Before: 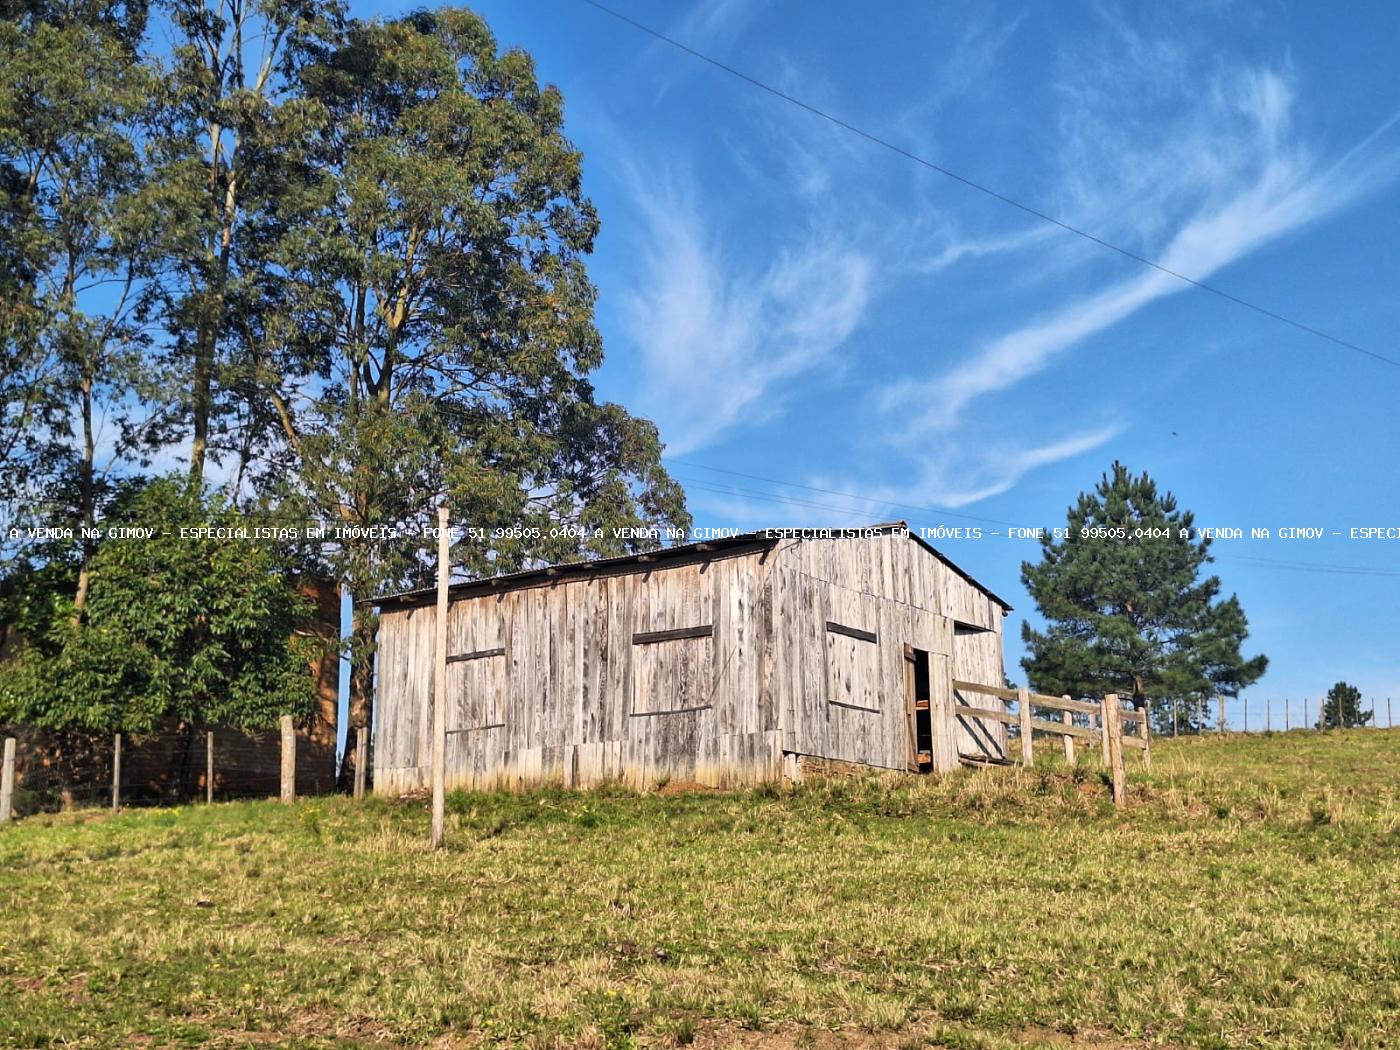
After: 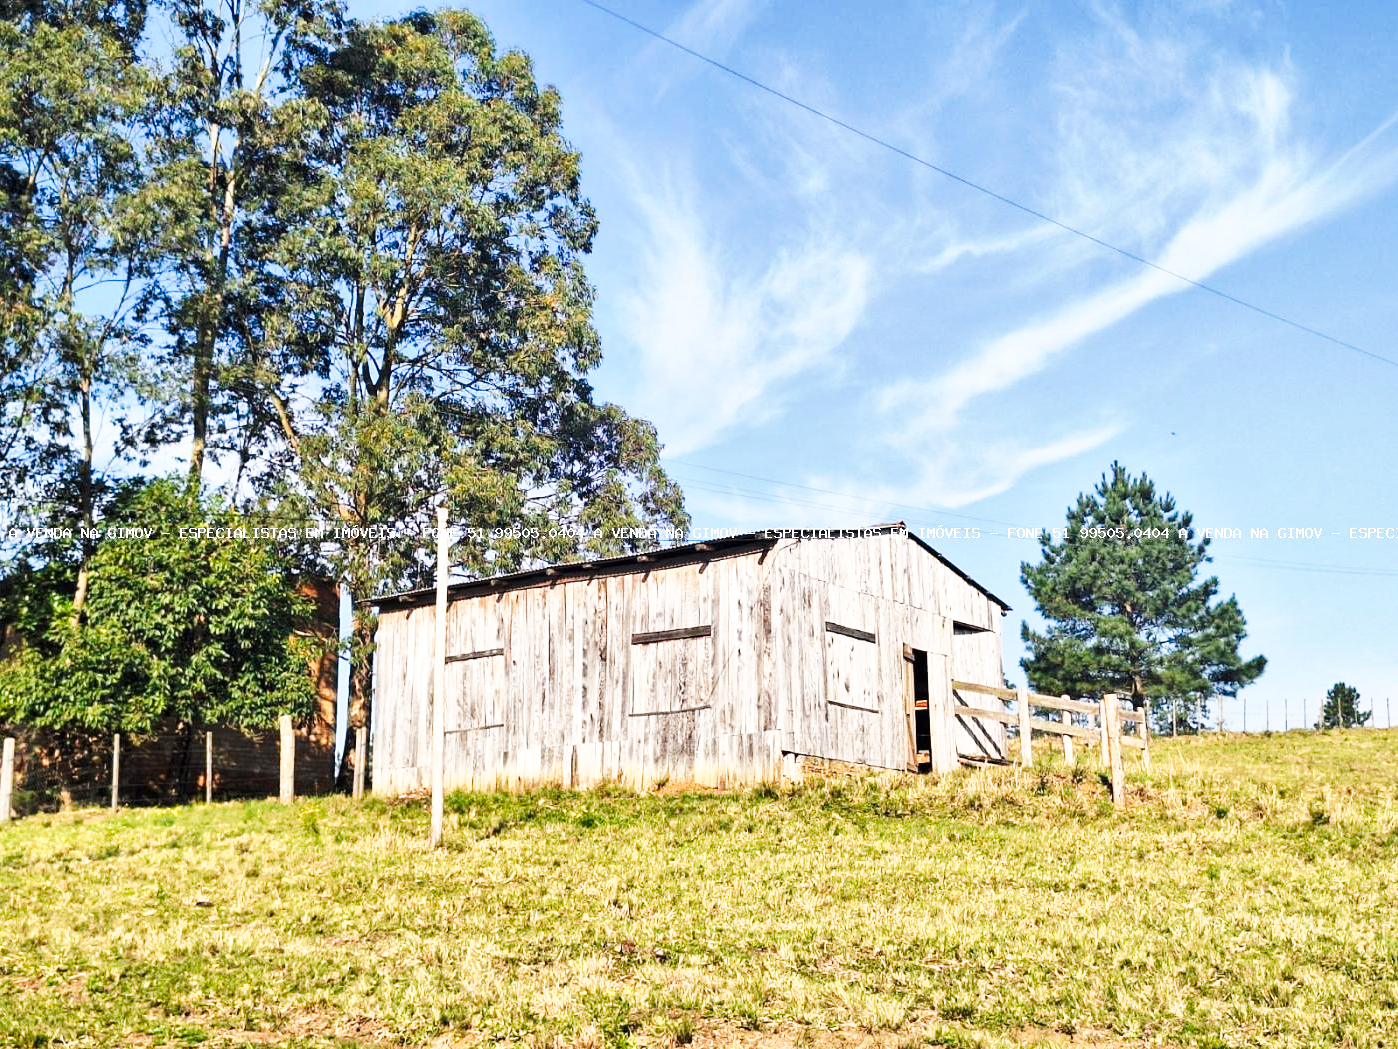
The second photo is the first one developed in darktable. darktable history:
local contrast: highlights 105%, shadows 97%, detail 119%, midtone range 0.2
tone curve: curves: ch0 [(0, 0) (0.003, 0.003) (0.011, 0.013) (0.025, 0.028) (0.044, 0.05) (0.069, 0.079) (0.1, 0.113) (0.136, 0.154) (0.177, 0.201) (0.224, 0.268) (0.277, 0.38) (0.335, 0.486) (0.399, 0.588) (0.468, 0.688) (0.543, 0.787) (0.623, 0.854) (0.709, 0.916) (0.801, 0.957) (0.898, 0.978) (1, 1)], preserve colors none
crop and rotate: left 0.138%, bottom 0.013%
